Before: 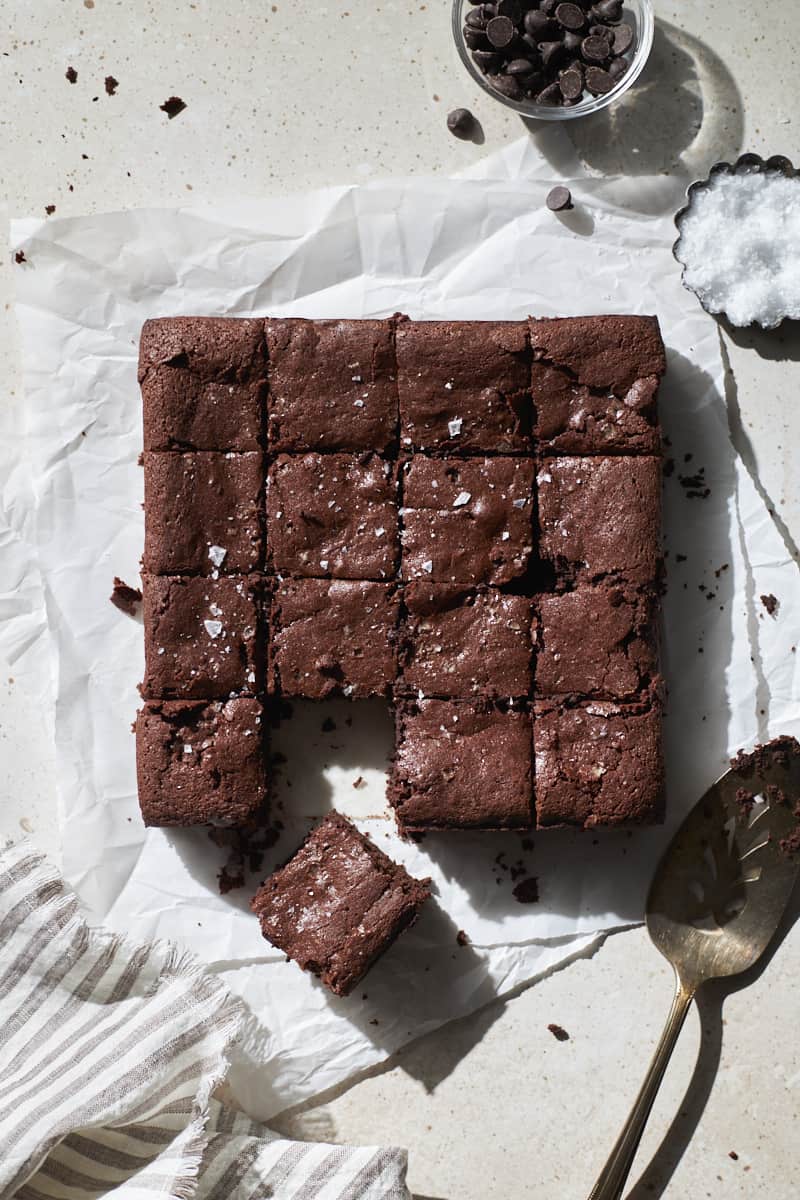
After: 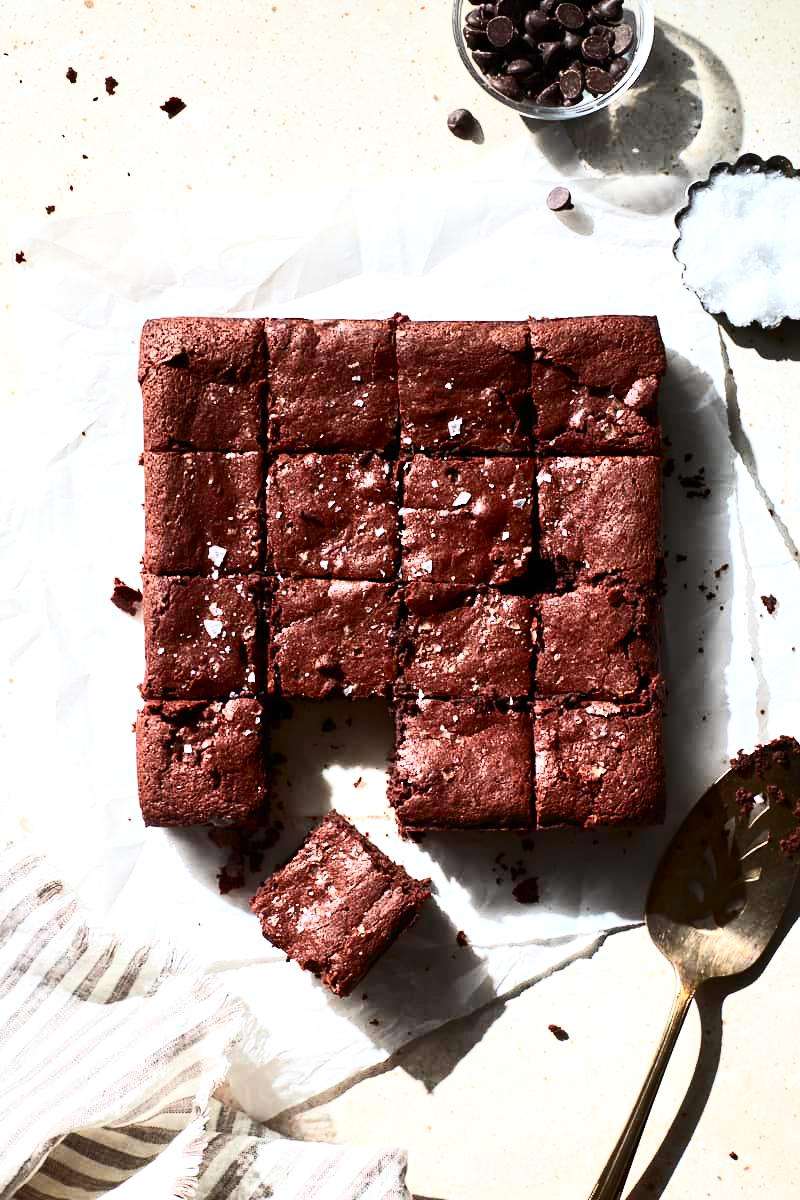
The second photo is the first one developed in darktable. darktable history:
exposure: black level correction 0, exposure 0.5 EV, compensate highlight preservation false
contrast brightness saturation: contrast 0.4, brightness 0.1, saturation 0.21
